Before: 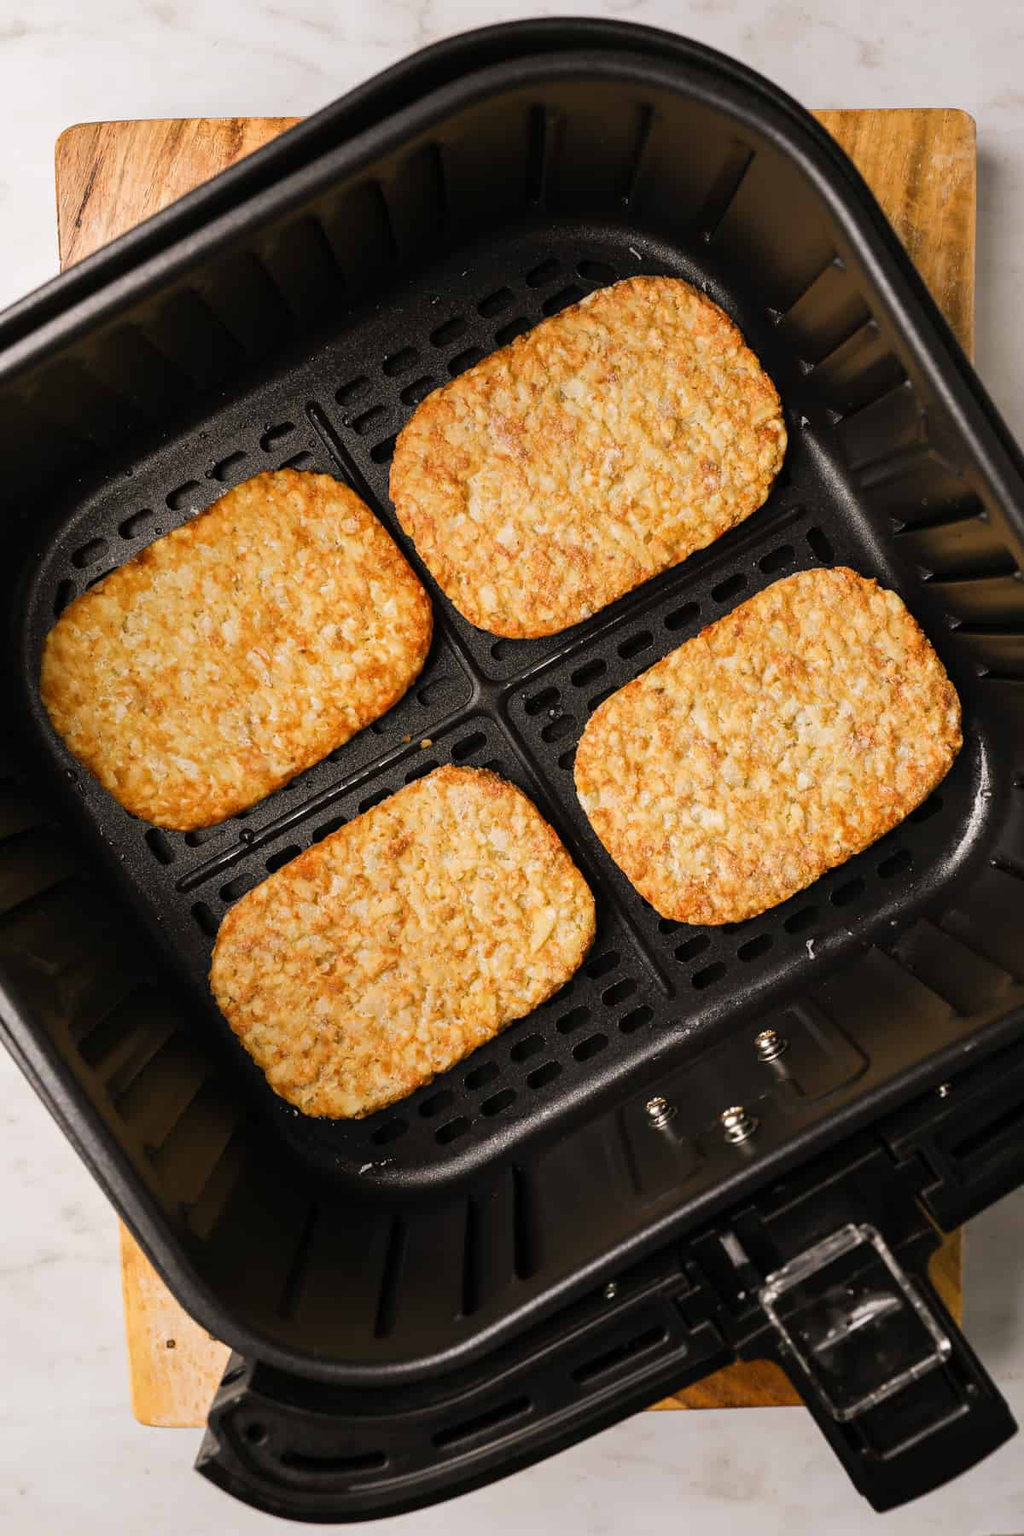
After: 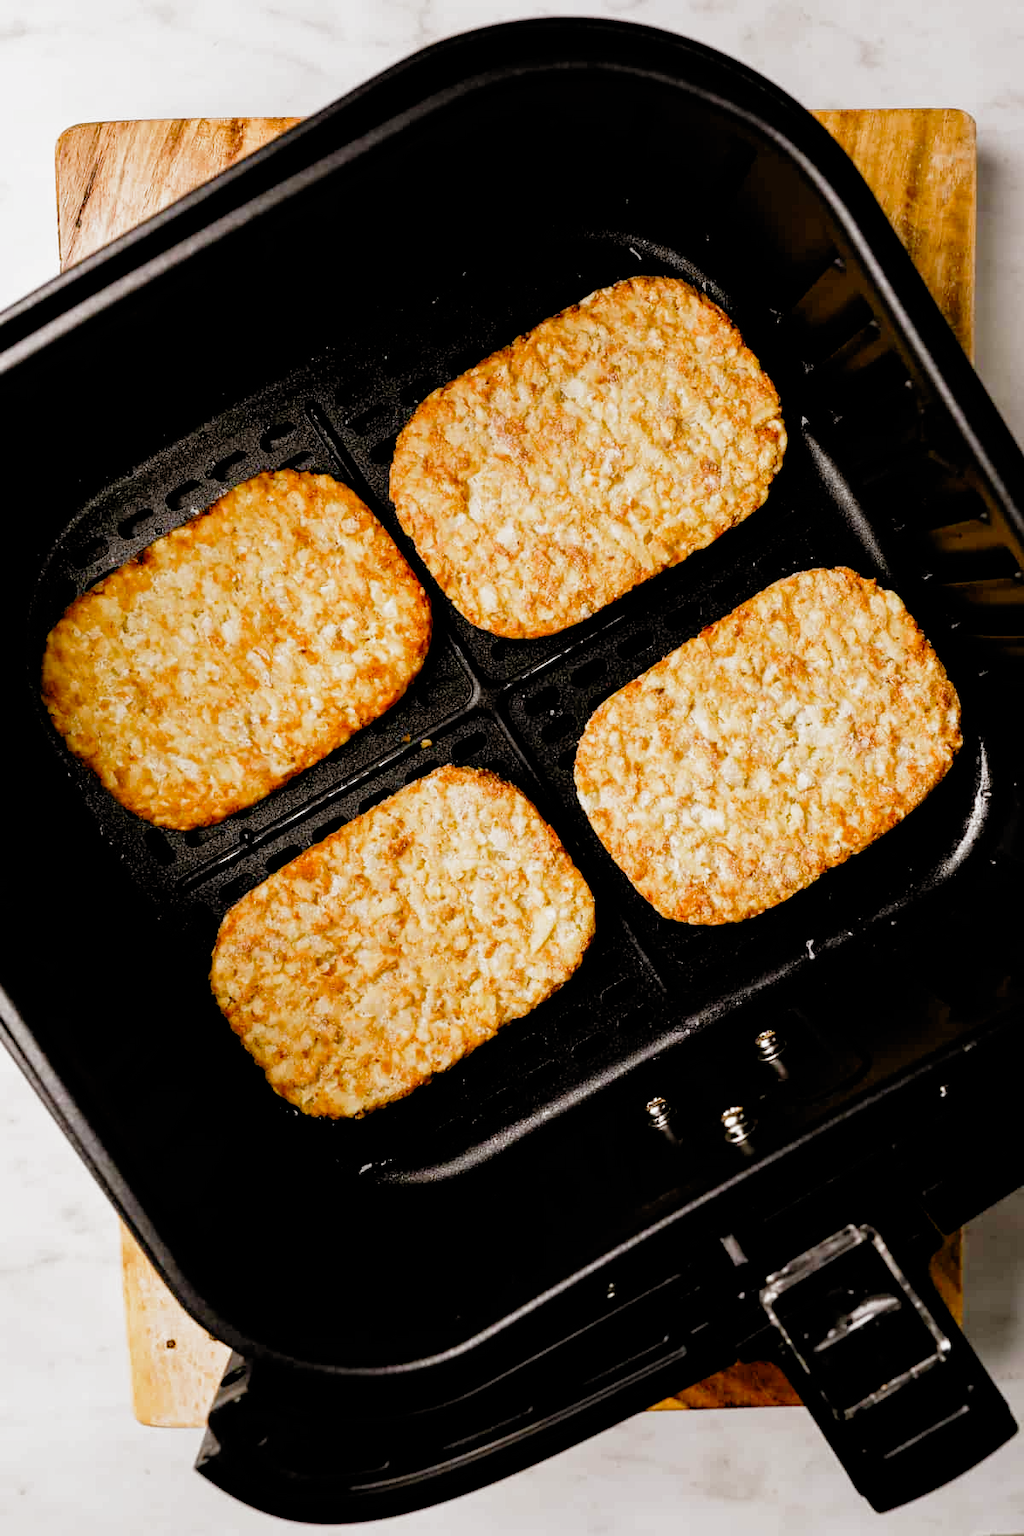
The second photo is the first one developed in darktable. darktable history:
filmic rgb: black relative exposure -3.69 EV, white relative exposure 2.74 EV, threshold 5.99 EV, dynamic range scaling -4.92%, hardness 3.05, add noise in highlights 0.001, preserve chrominance no, color science v4 (2020), enable highlight reconstruction true
